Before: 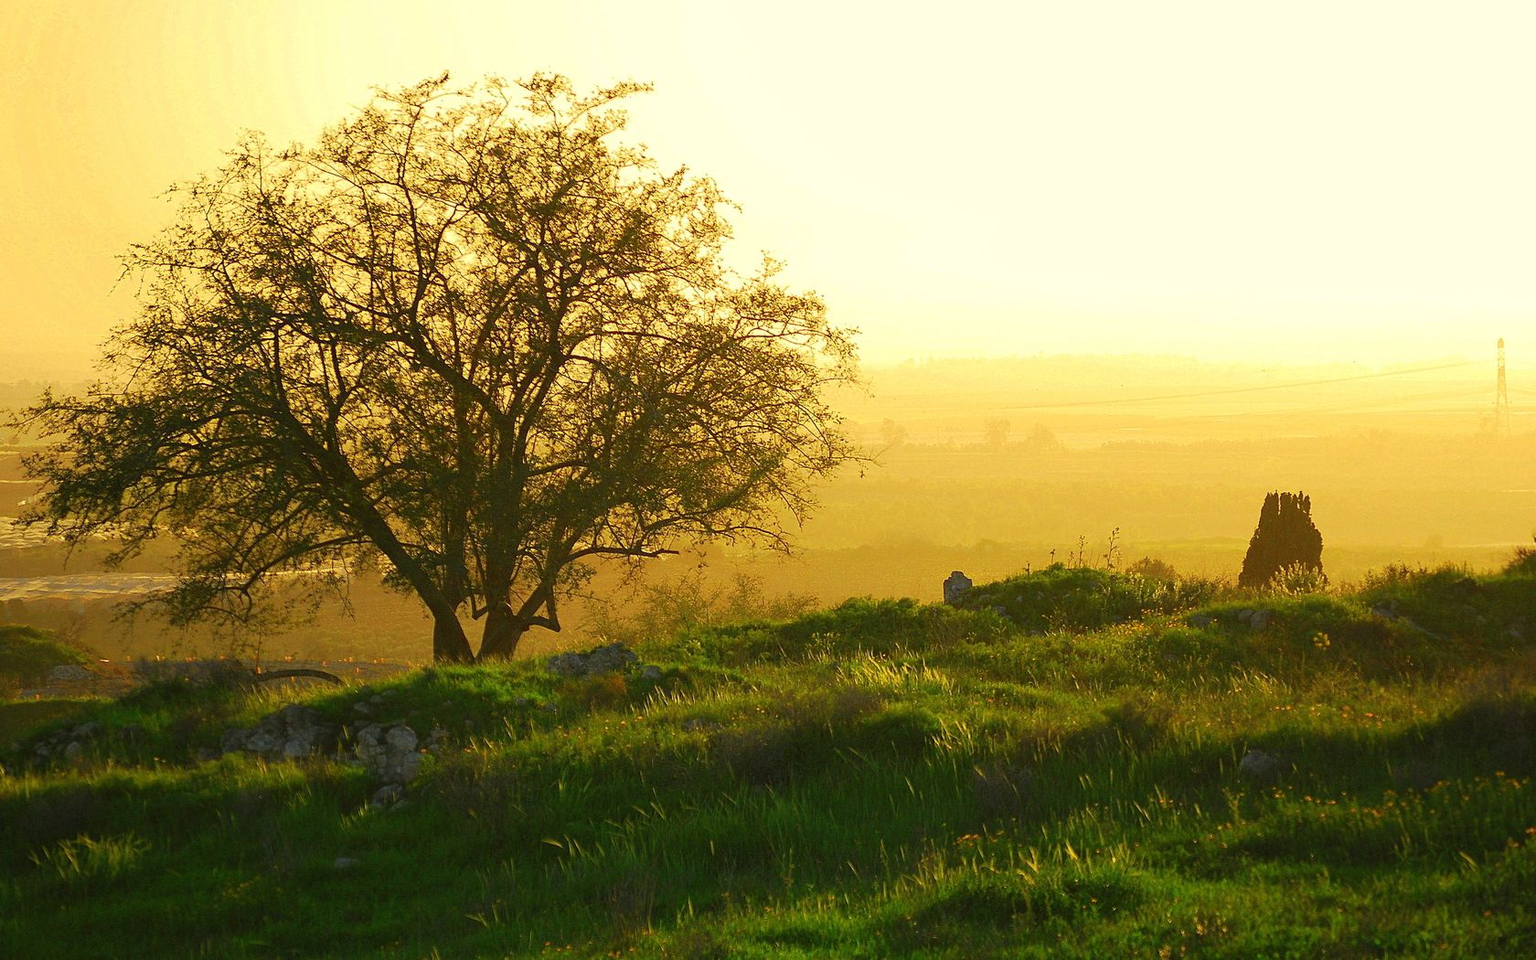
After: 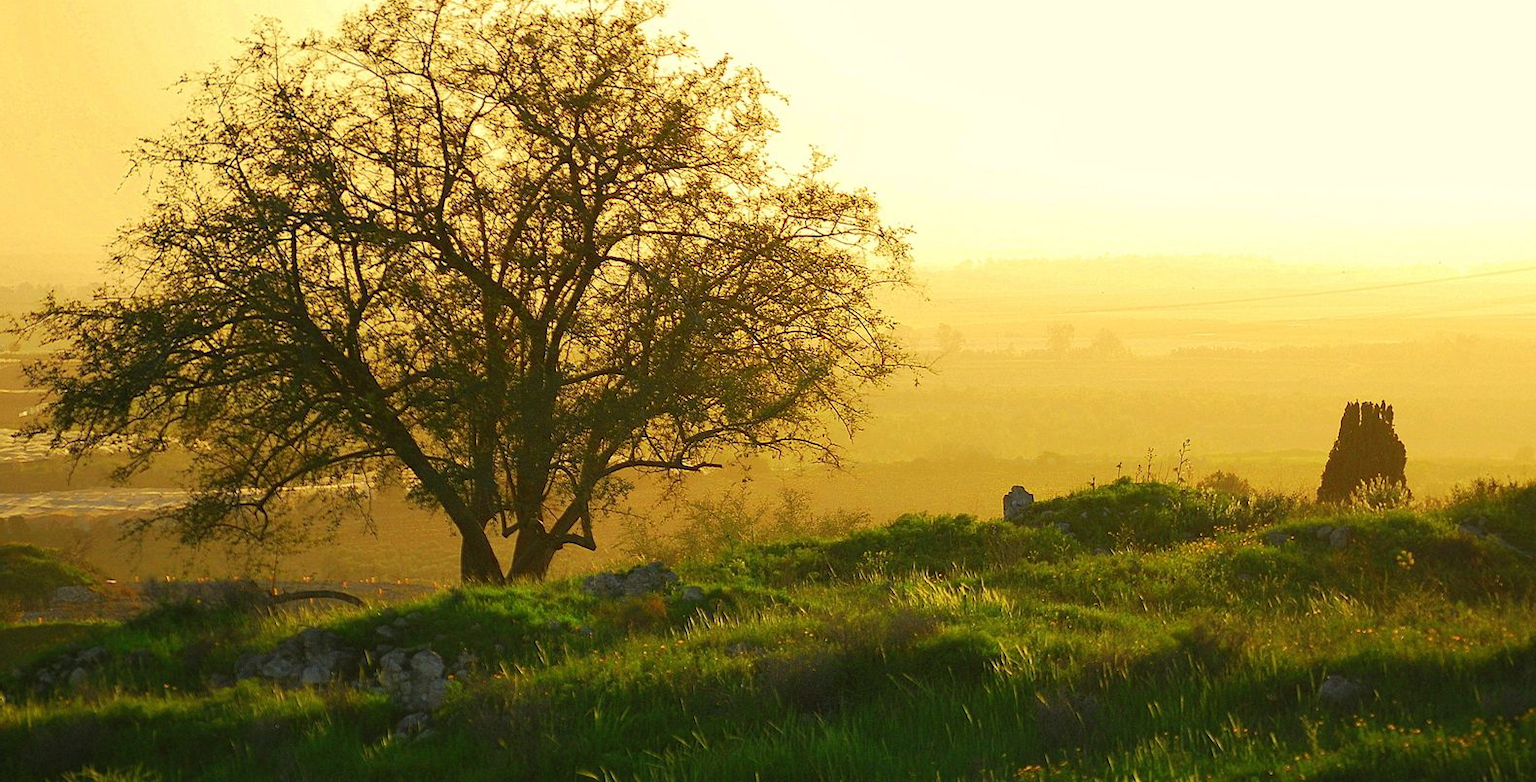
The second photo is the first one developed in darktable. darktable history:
base curve: curves: ch0 [(0, 0) (0.283, 0.295) (1, 1)], preserve colors none
crop and rotate: angle 0.04°, top 11.896%, right 5.79%, bottom 11.274%
